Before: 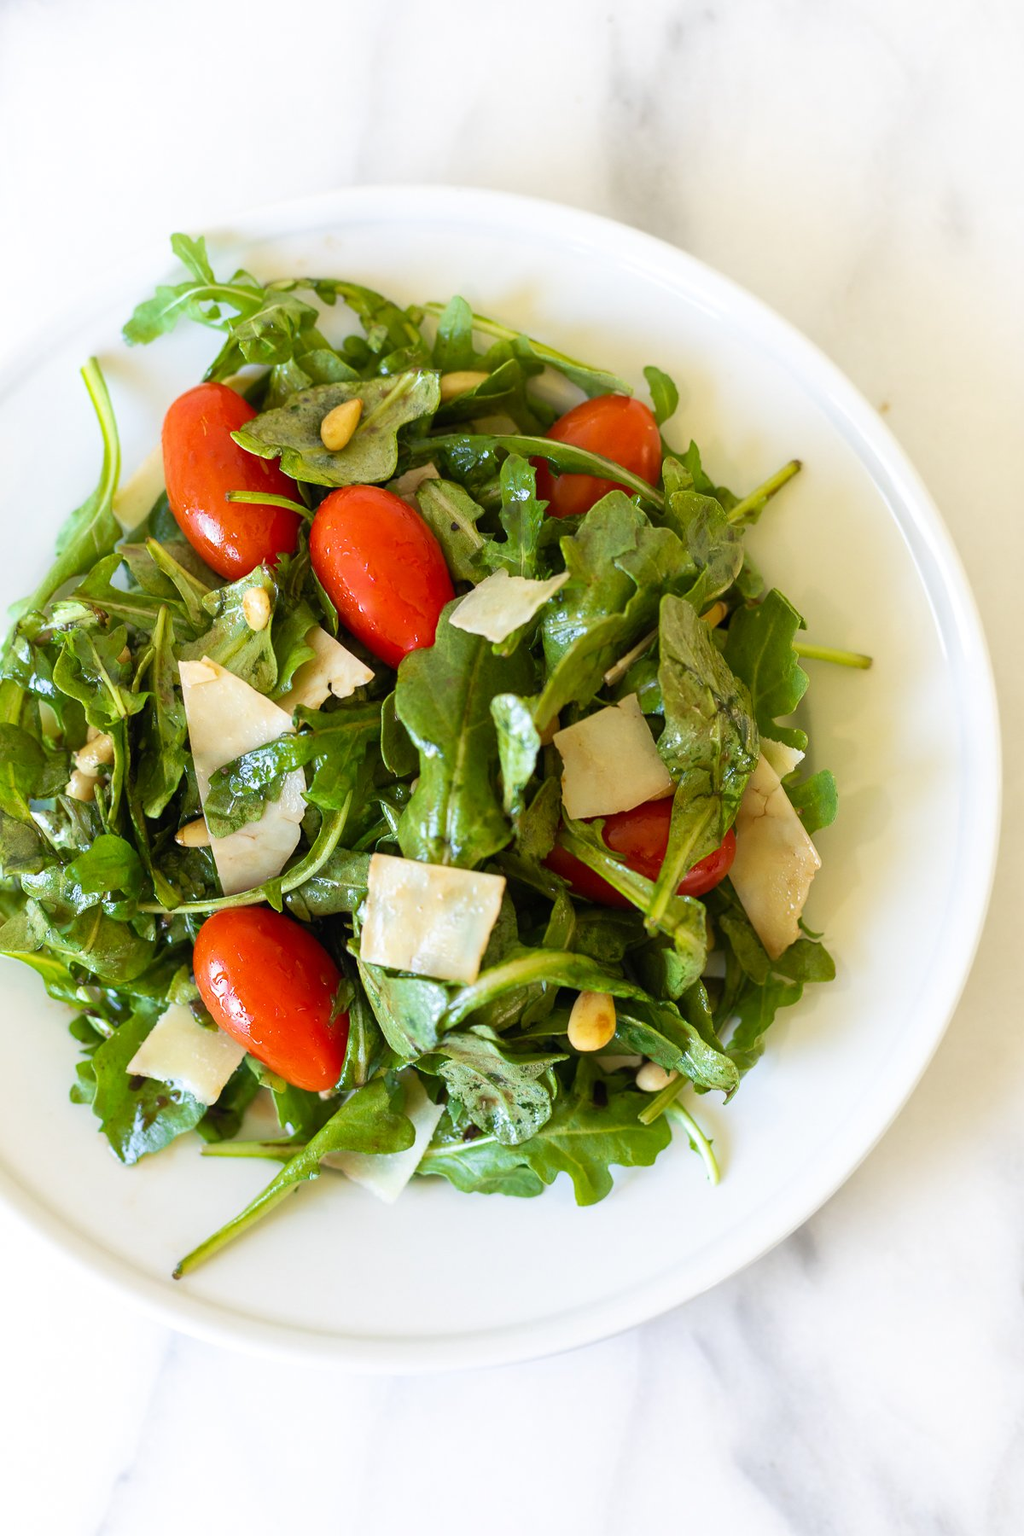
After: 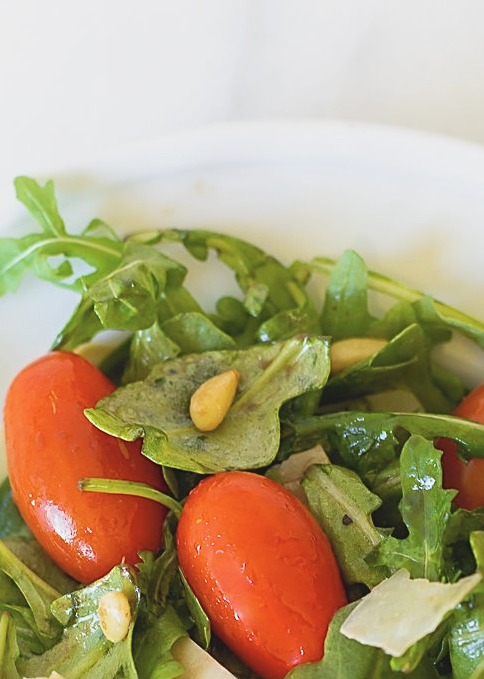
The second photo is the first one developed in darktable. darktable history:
crop: left 15.579%, top 5.426%, right 44.05%, bottom 56.838%
sharpen: amount 0.492
contrast brightness saturation: contrast -0.134, brightness 0.049, saturation -0.124
